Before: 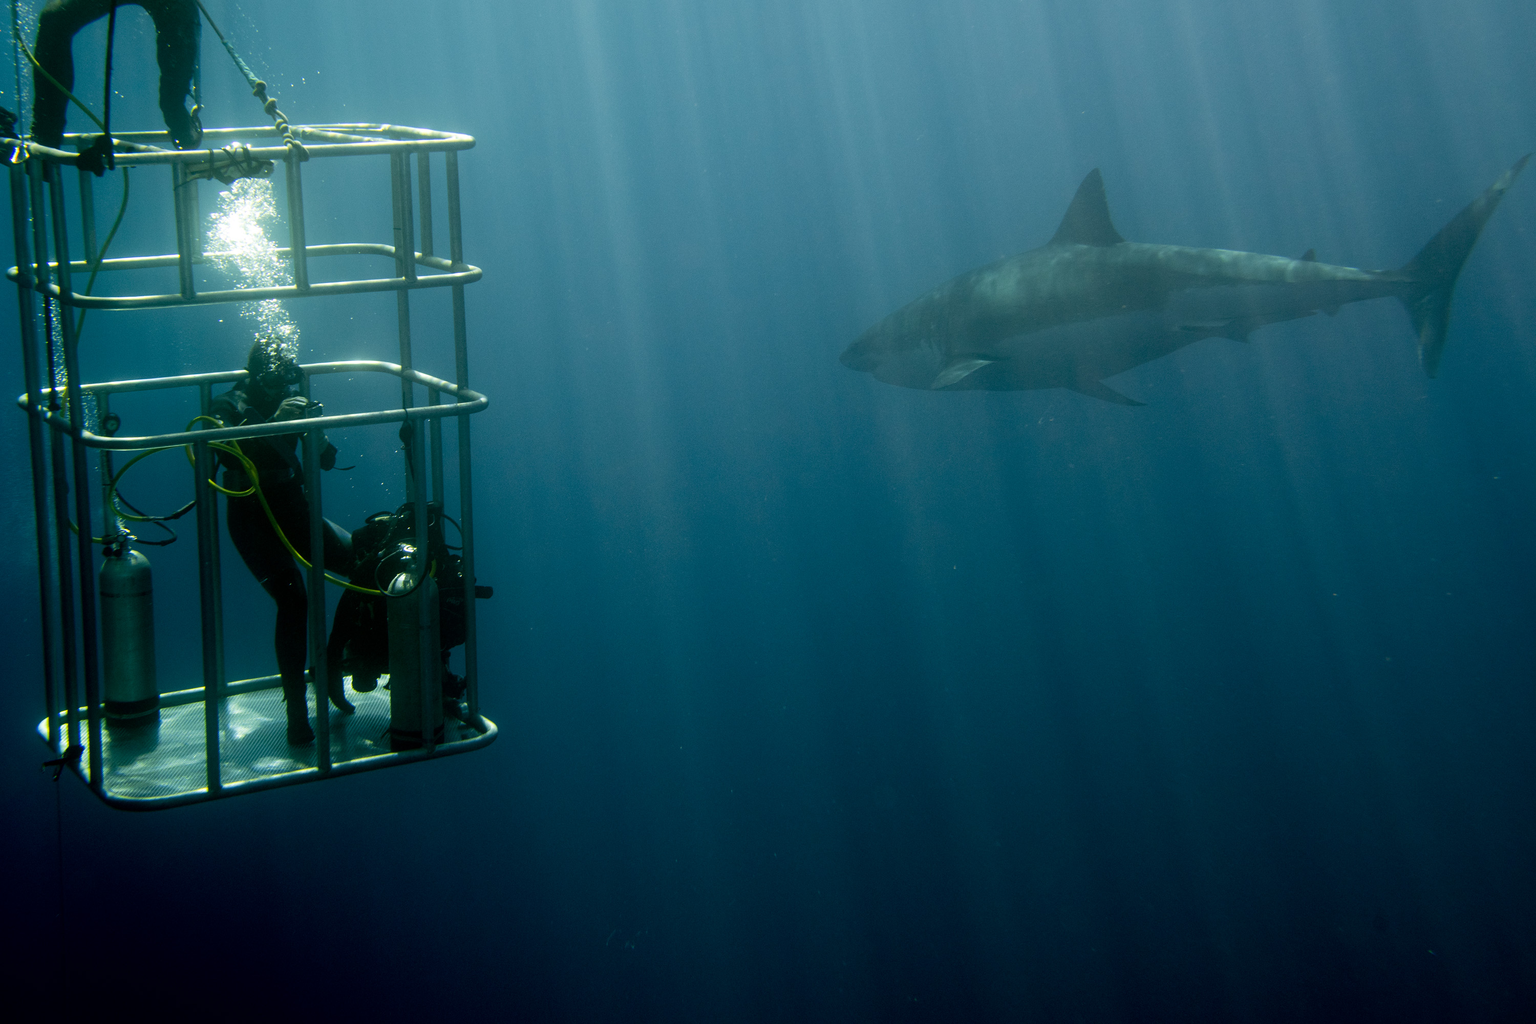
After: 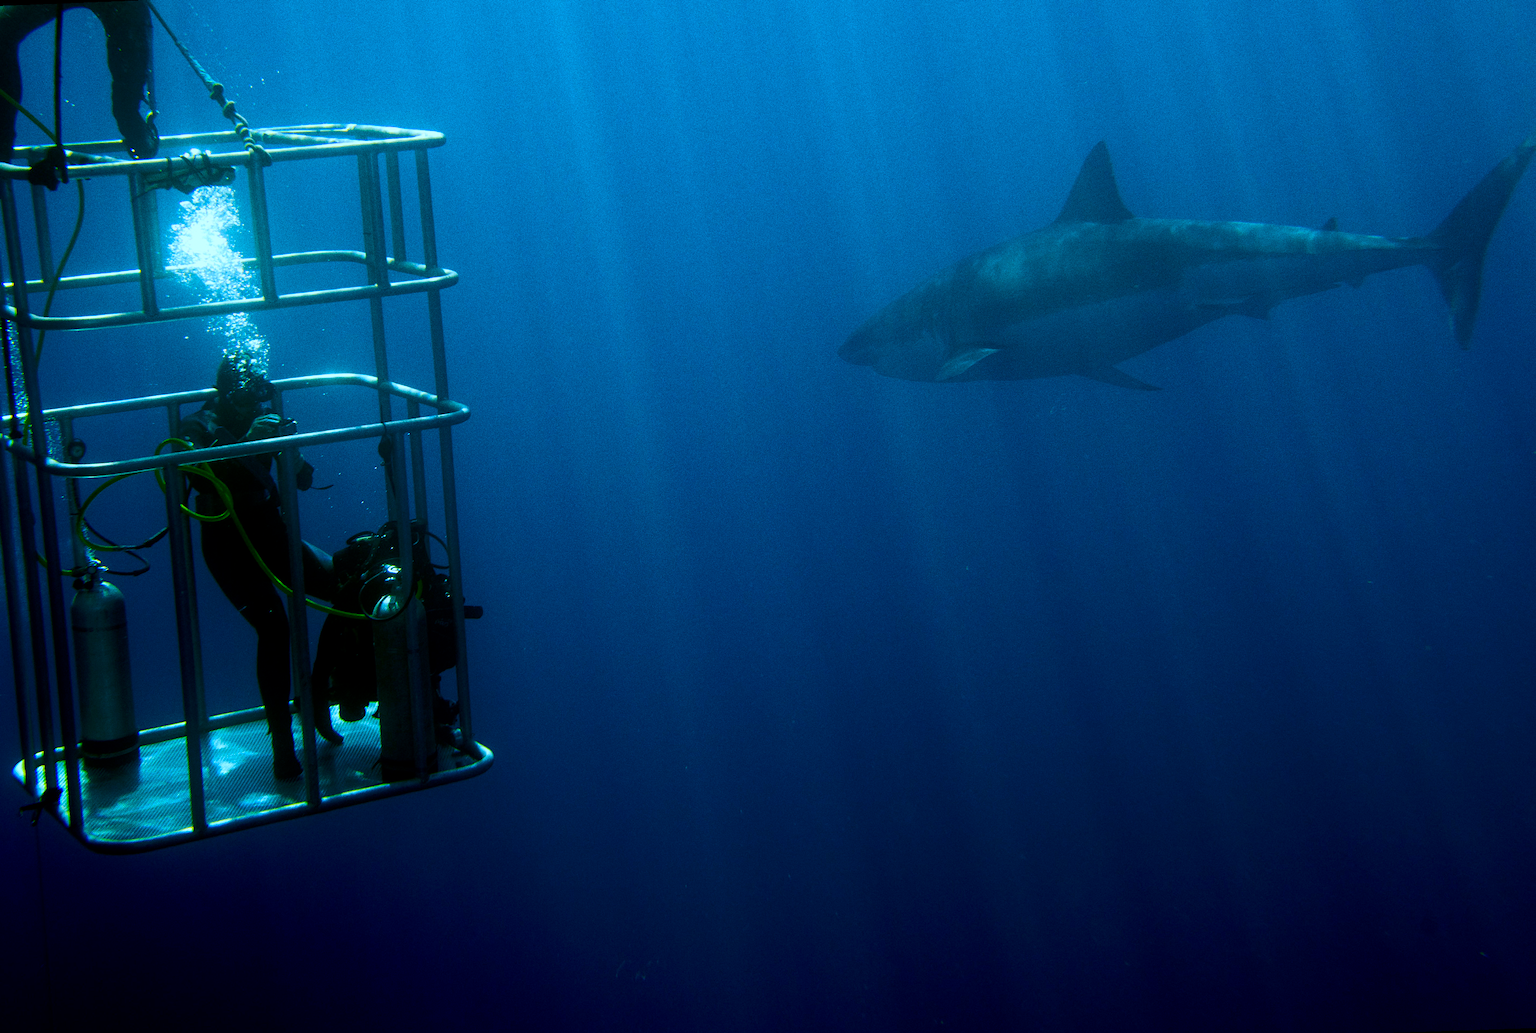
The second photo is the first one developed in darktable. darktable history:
white balance: red 0.871, blue 1.249
grain: coarseness 0.09 ISO, strength 40%
rotate and perspective: rotation -2.12°, lens shift (vertical) 0.009, lens shift (horizontal) -0.008, automatic cropping original format, crop left 0.036, crop right 0.964, crop top 0.05, crop bottom 0.959
contrast brightness saturation: contrast 0.12, brightness -0.12, saturation 0.2
